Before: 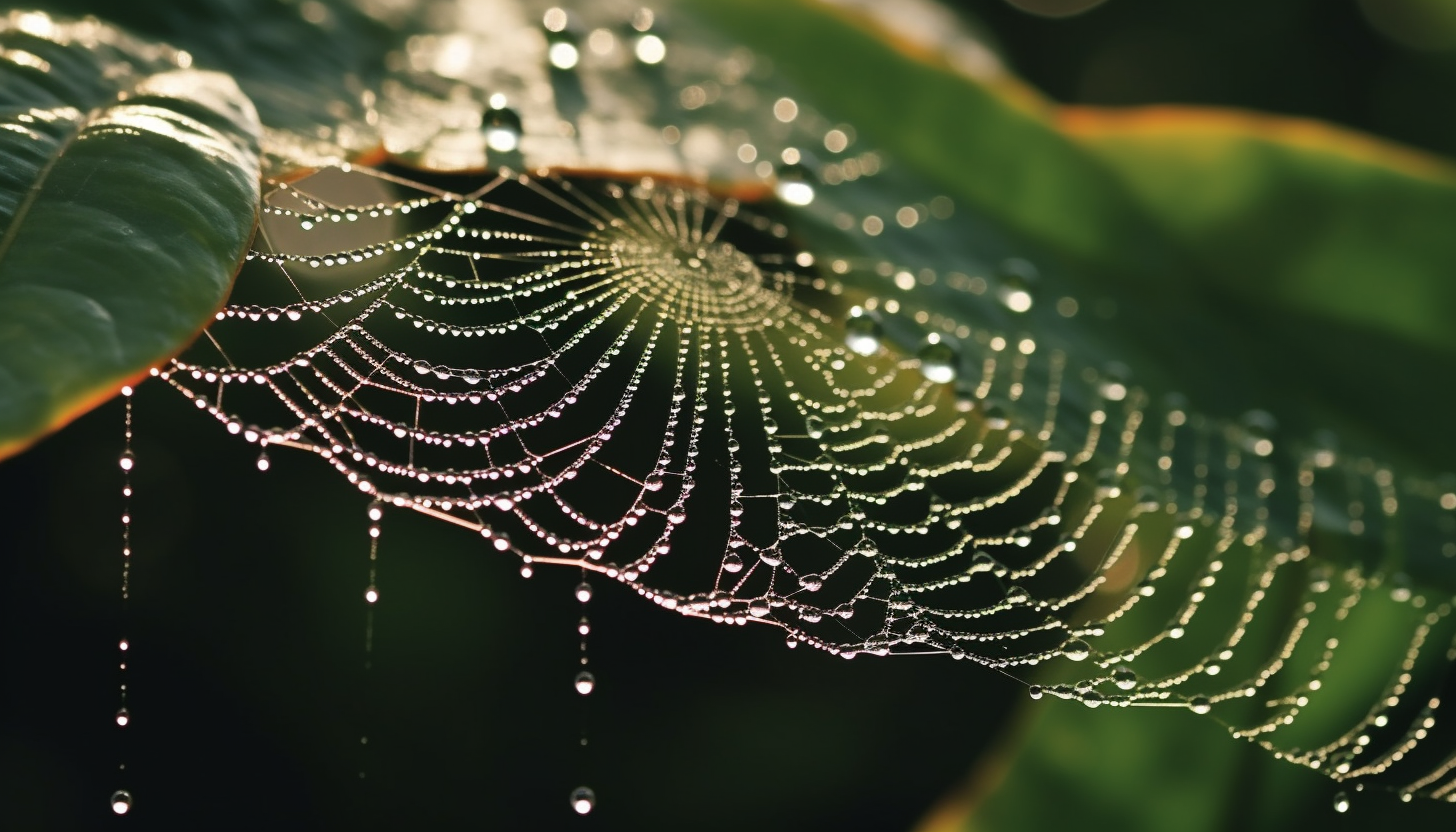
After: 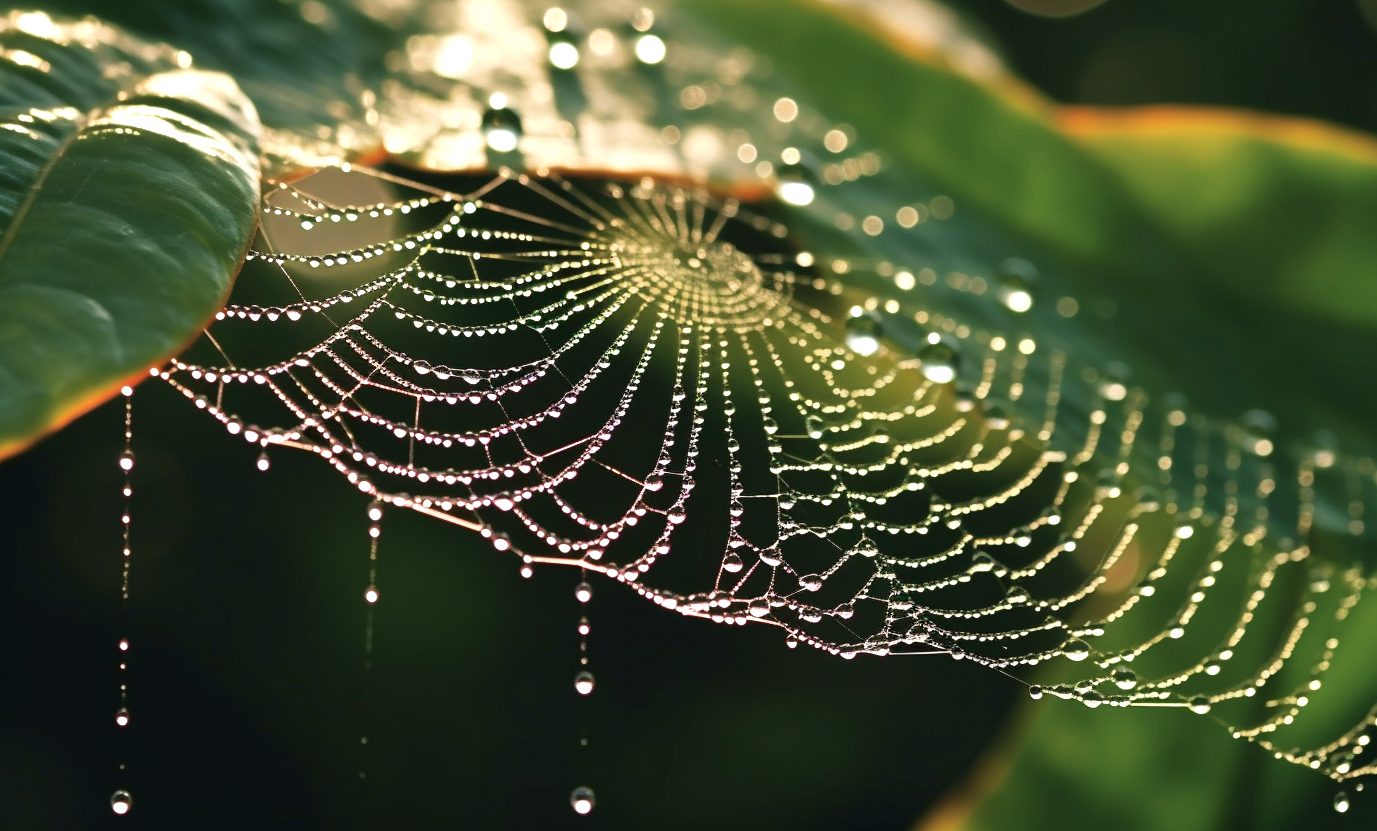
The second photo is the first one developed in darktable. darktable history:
exposure: black level correction 0.001, exposure 0.5 EV, compensate highlight preservation false
crop and rotate: right 5.39%
velvia: on, module defaults
